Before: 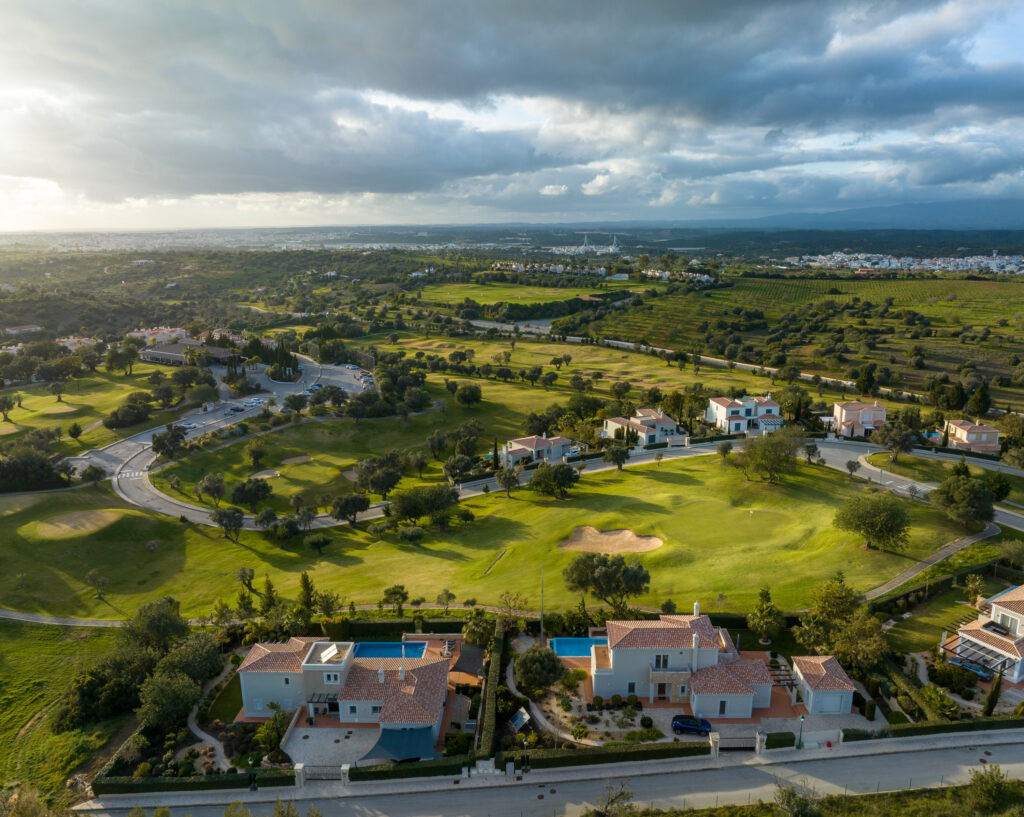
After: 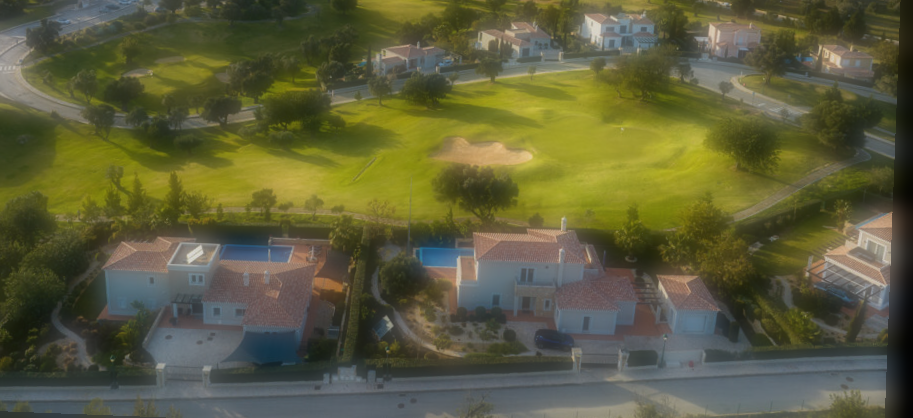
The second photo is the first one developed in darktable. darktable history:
rotate and perspective: rotation 2.17°, automatic cropping off
crop and rotate: left 13.306%, top 48.129%, bottom 2.928%
soften: on, module defaults
